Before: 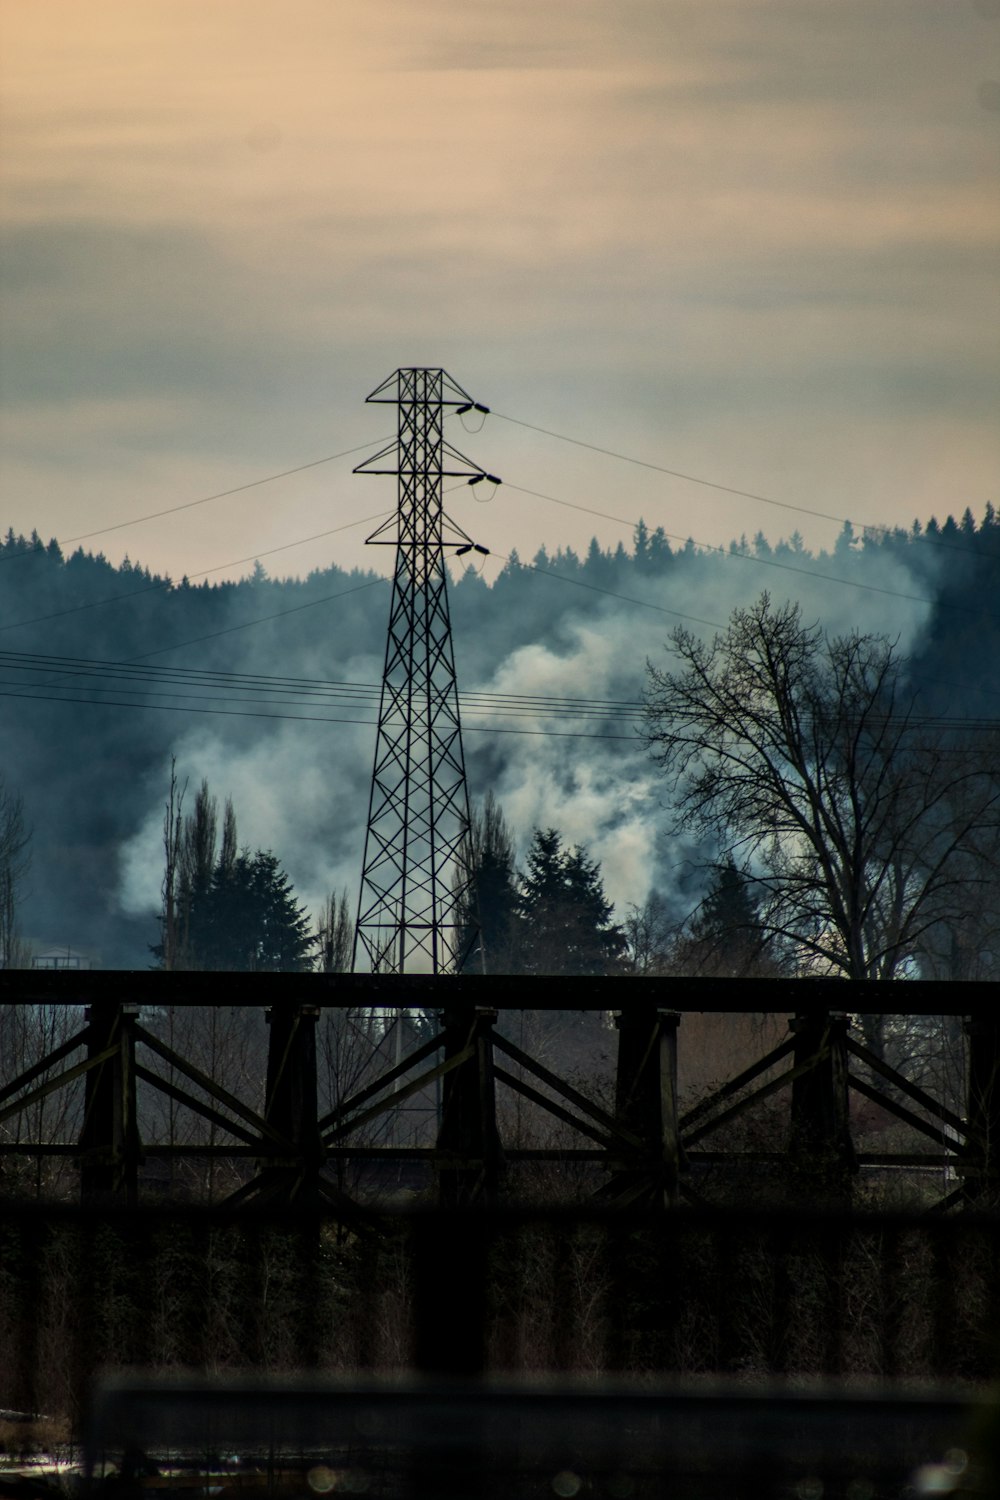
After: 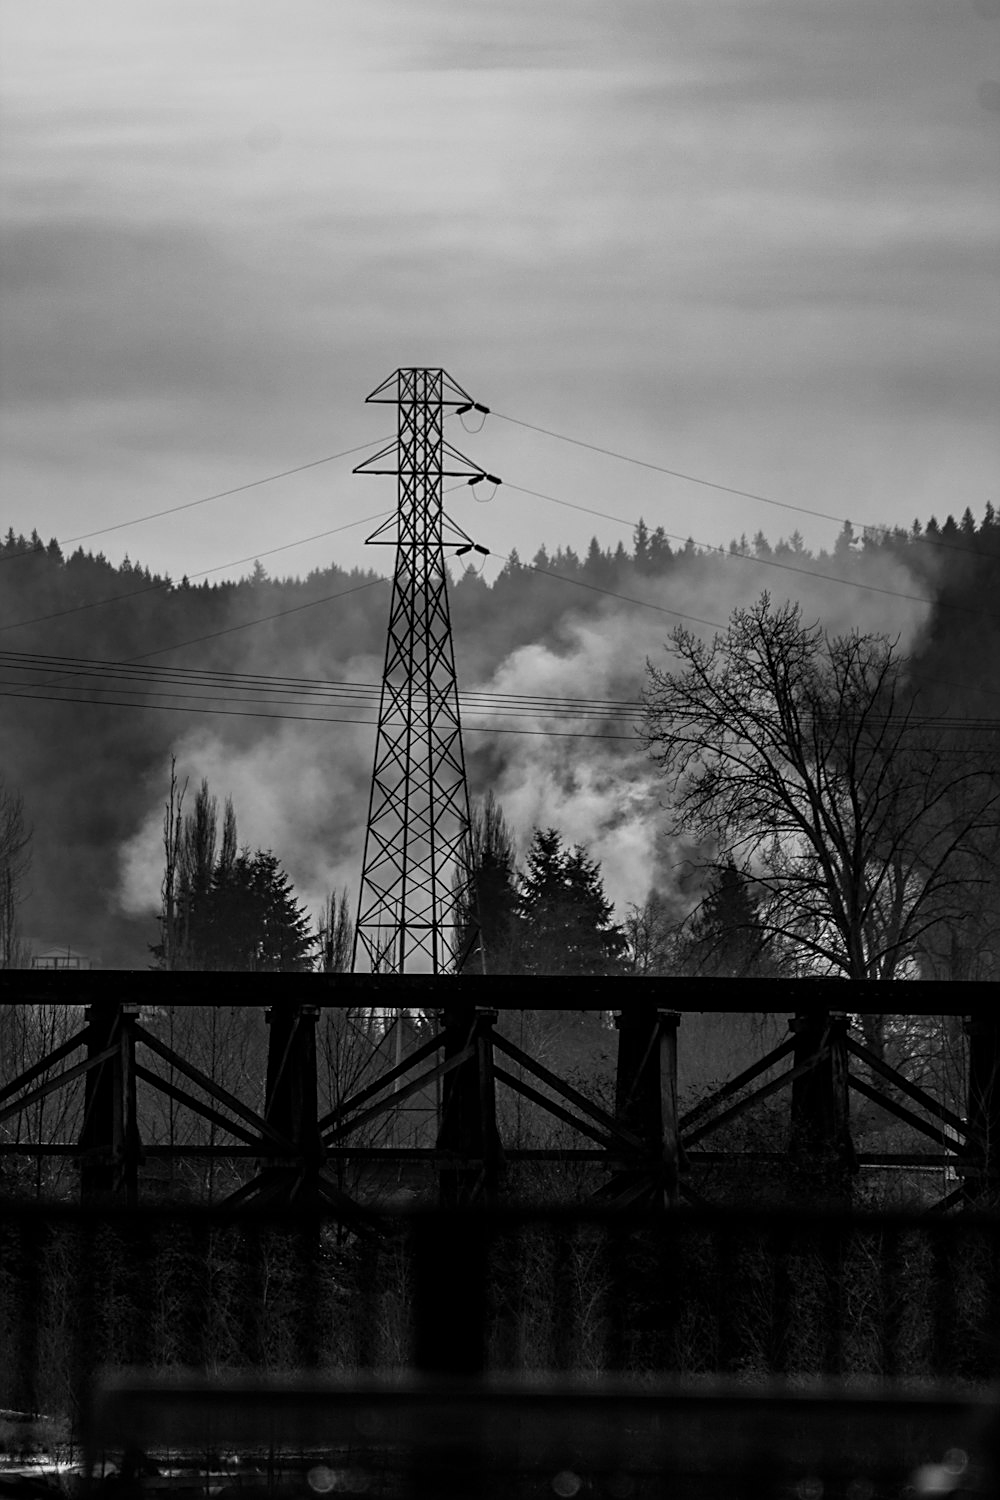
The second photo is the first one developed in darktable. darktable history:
exposure: exposure 0.02 EV, compensate highlight preservation false
color calibration: output gray [0.714, 0.278, 0, 0], illuminant same as pipeline (D50), adaptation none (bypass)
sharpen: on, module defaults
